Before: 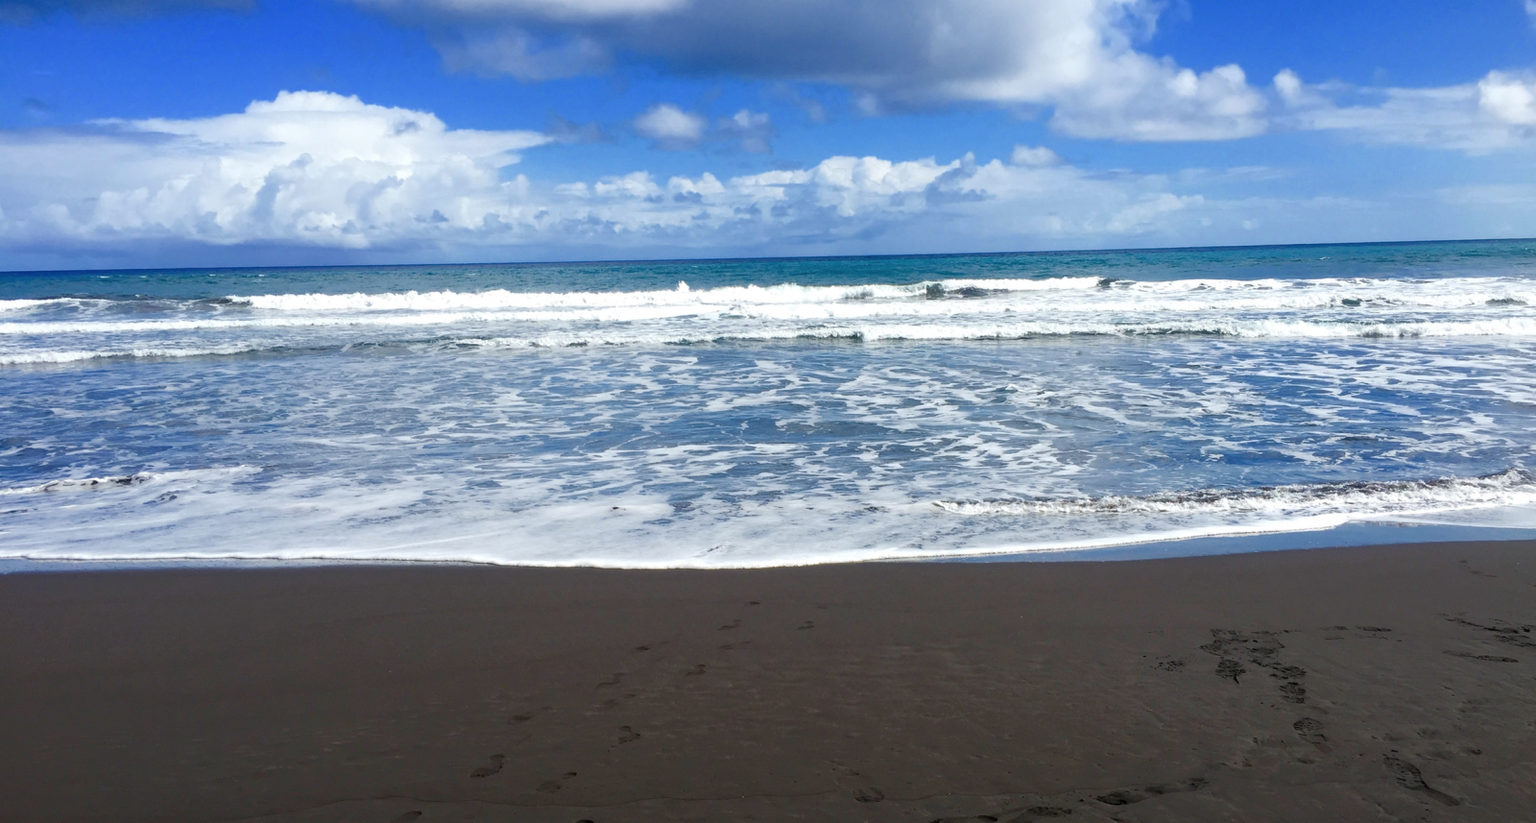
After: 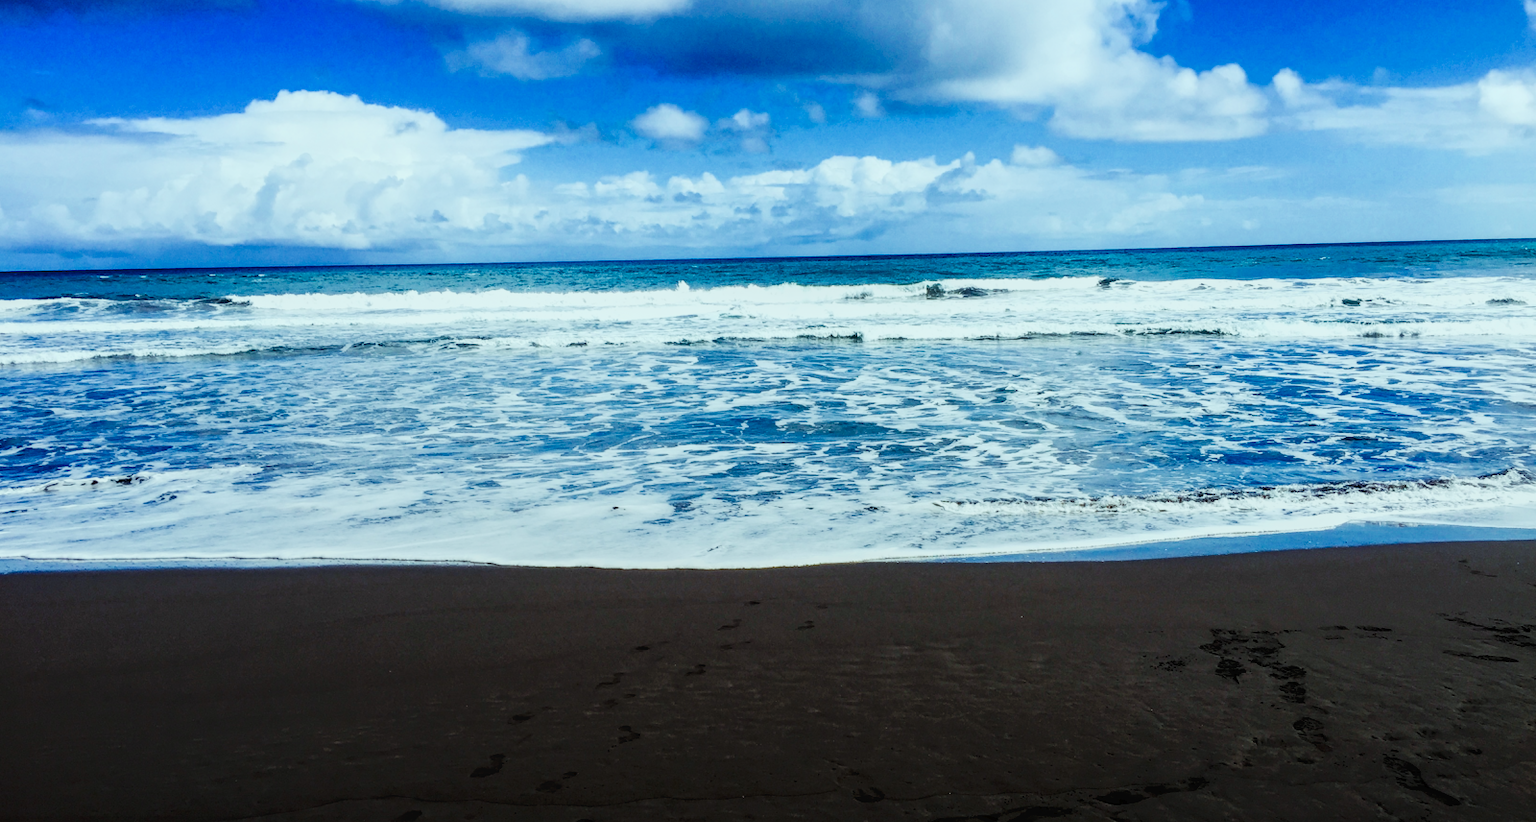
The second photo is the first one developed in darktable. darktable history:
color correction: highlights b* -0.006
color balance rgb: highlights gain › chroma 4.008%, highlights gain › hue 201.55°, linear chroma grading › global chroma 8.869%, perceptual saturation grading › global saturation 0.009%, perceptual saturation grading › highlights -30.241%, perceptual saturation grading › shadows 20.596%, global vibrance 9.768%, contrast 14.817%, saturation formula JzAzBz (2021)
filmic rgb: black relative exposure -9.31 EV, white relative exposure 6.71 EV, hardness 3.06, contrast 1.059, color science v6 (2022), iterations of high-quality reconstruction 0
local contrast: on, module defaults
color zones: curves: ch0 [(0, 0.5) (0.143, 0.5) (0.286, 0.5) (0.429, 0.5) (0.571, 0.5) (0.714, 0.476) (0.857, 0.5) (1, 0.5)]; ch2 [(0, 0.5) (0.143, 0.5) (0.286, 0.5) (0.429, 0.5) (0.571, 0.5) (0.714, 0.487) (0.857, 0.5) (1, 0.5)]
tone curve: curves: ch0 [(0, 0) (0.003, 0.025) (0.011, 0.025) (0.025, 0.025) (0.044, 0.026) (0.069, 0.033) (0.1, 0.053) (0.136, 0.078) (0.177, 0.108) (0.224, 0.153) (0.277, 0.213) (0.335, 0.286) (0.399, 0.372) (0.468, 0.467) (0.543, 0.565) (0.623, 0.675) (0.709, 0.775) (0.801, 0.863) (0.898, 0.936) (1, 1)], preserve colors none
